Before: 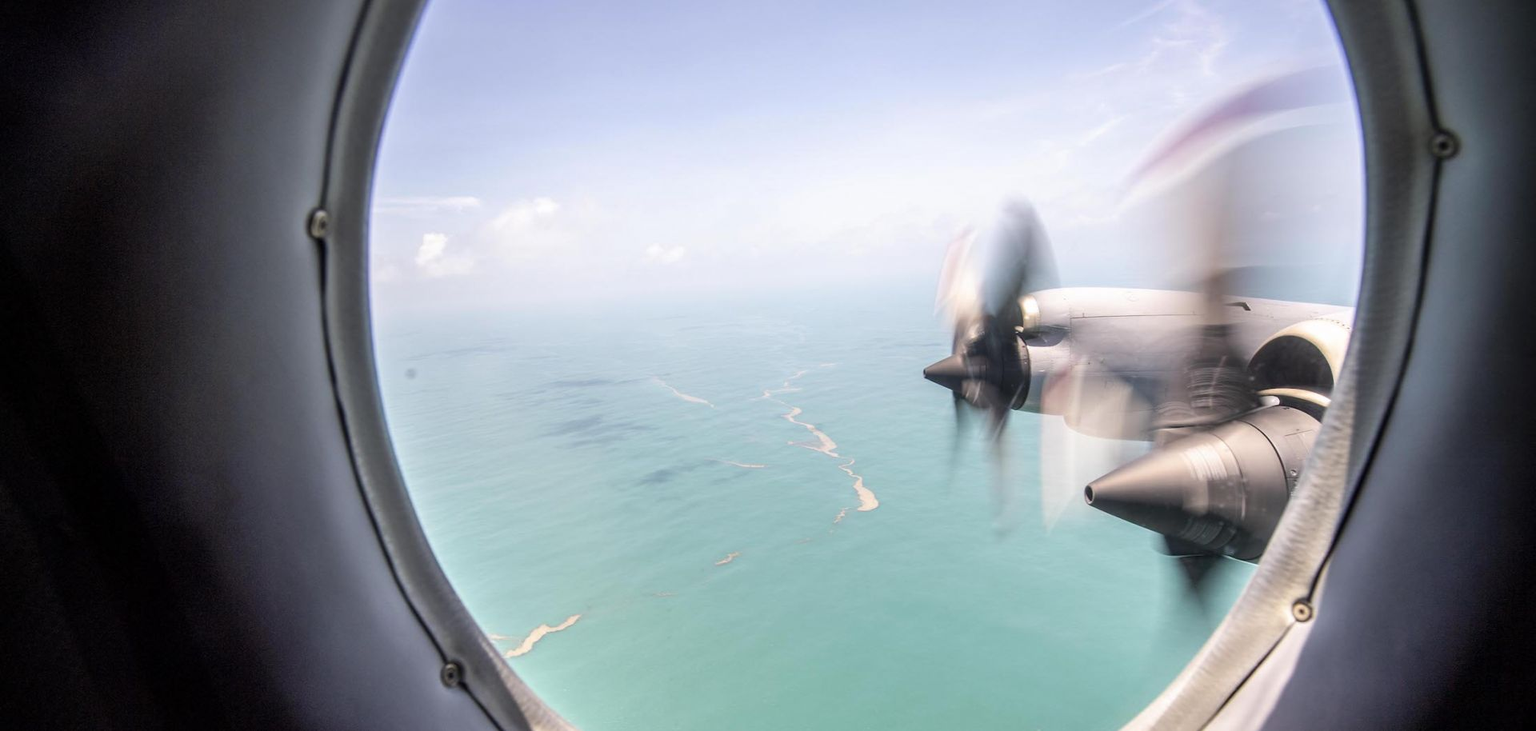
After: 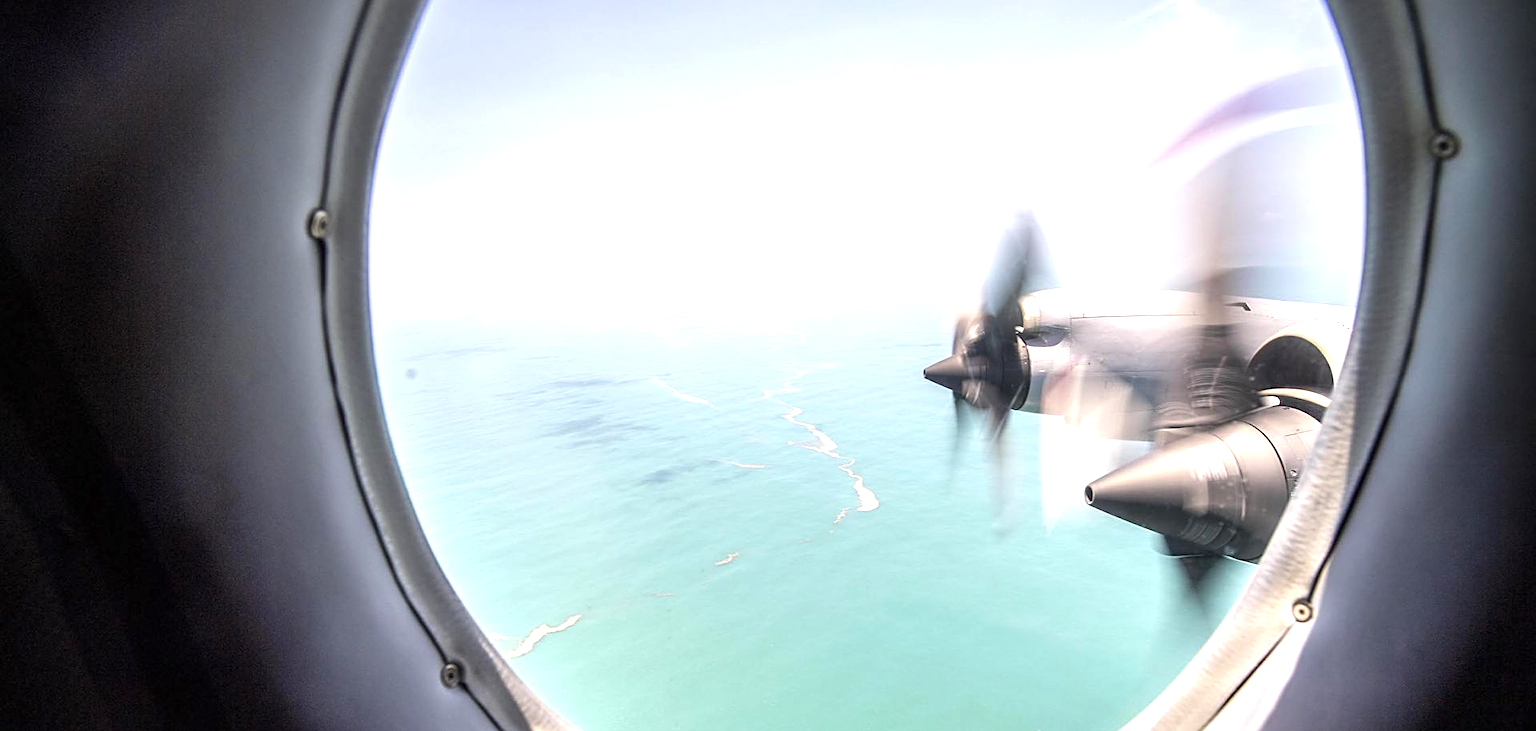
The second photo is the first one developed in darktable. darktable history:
sharpen: on, module defaults
exposure: black level correction 0, exposure 0.7 EV, compensate exposure bias true, compensate highlight preservation false
